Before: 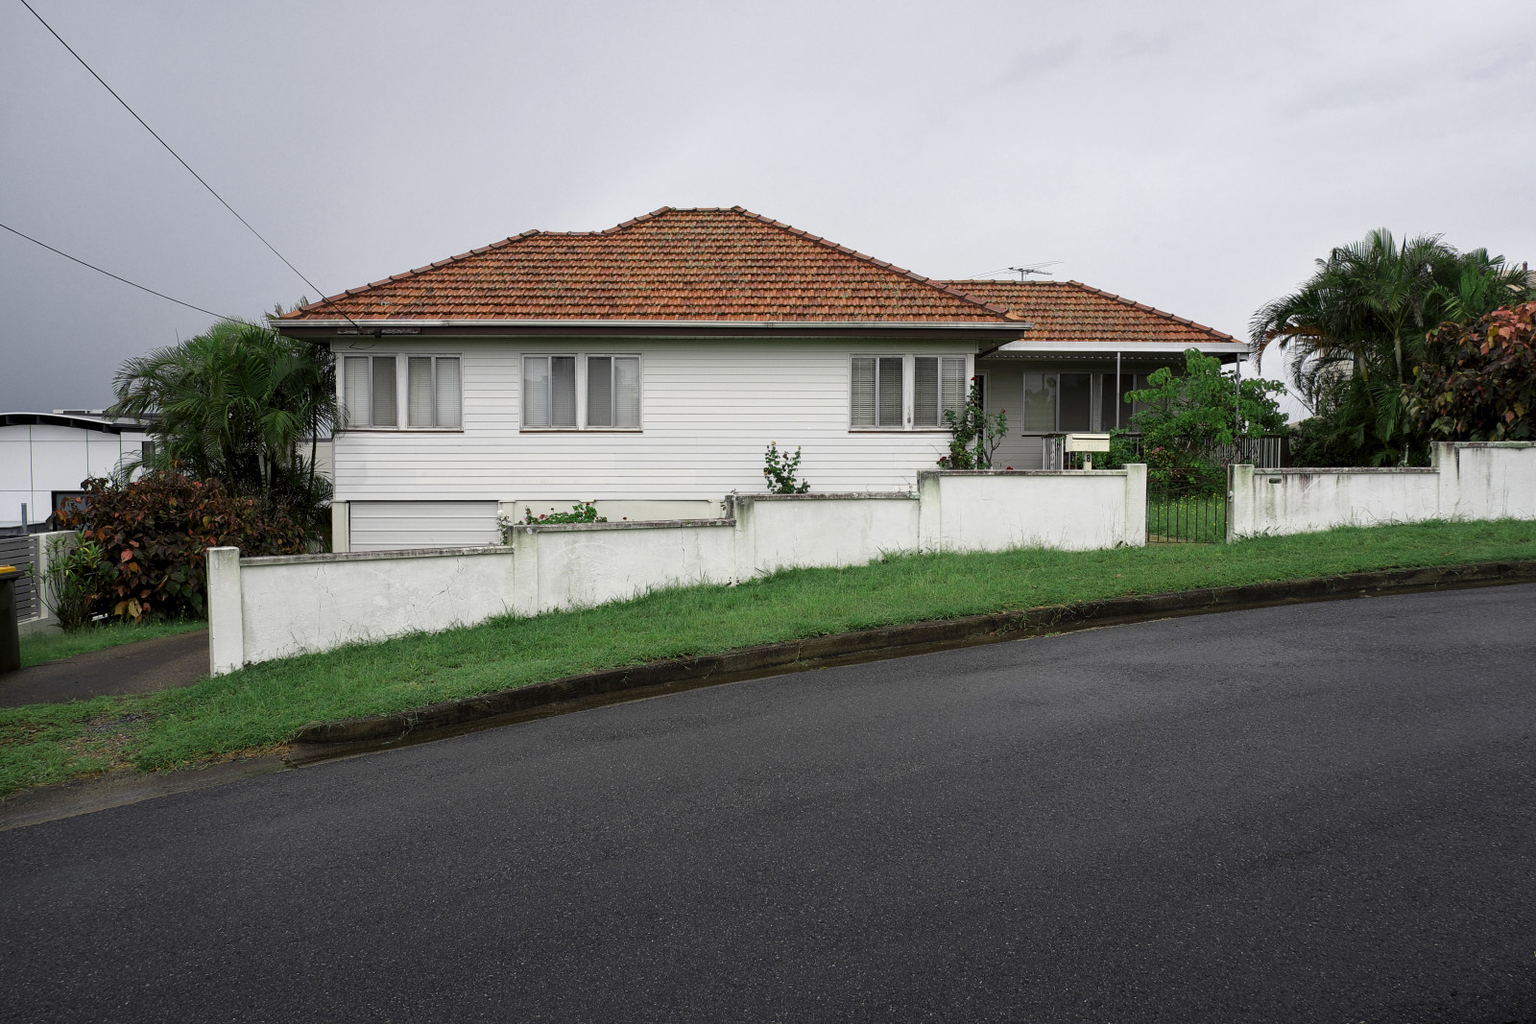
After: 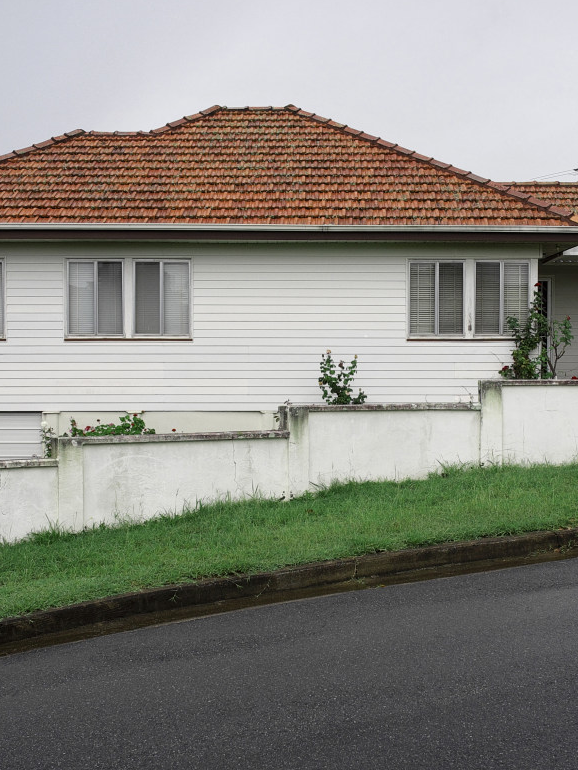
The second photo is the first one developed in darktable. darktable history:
crop and rotate: left 29.842%, top 10.394%, right 34.03%, bottom 17.376%
